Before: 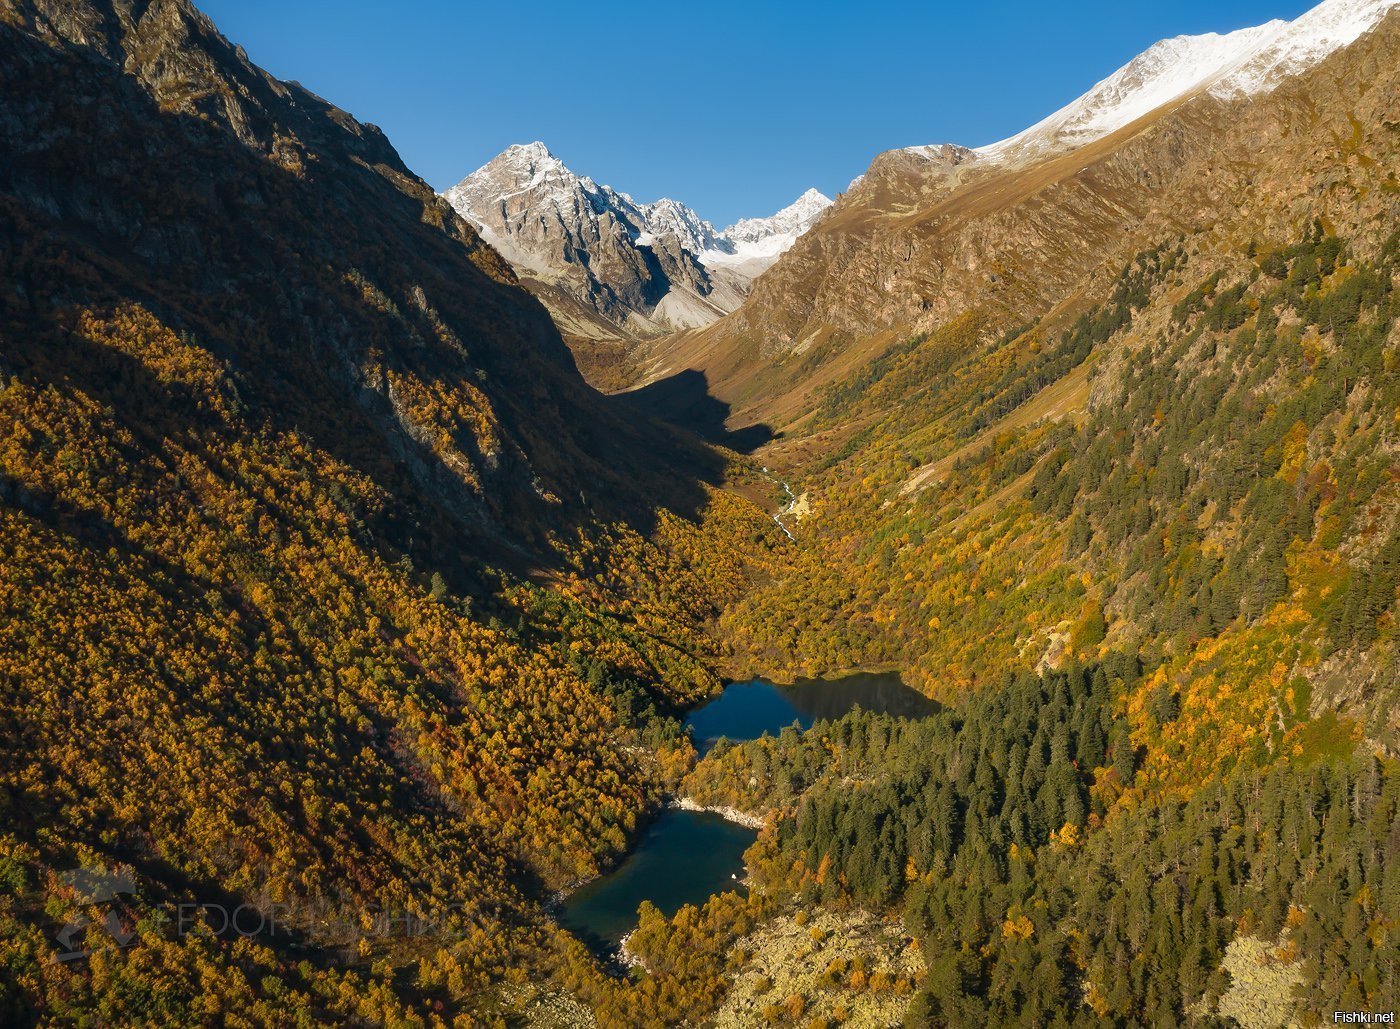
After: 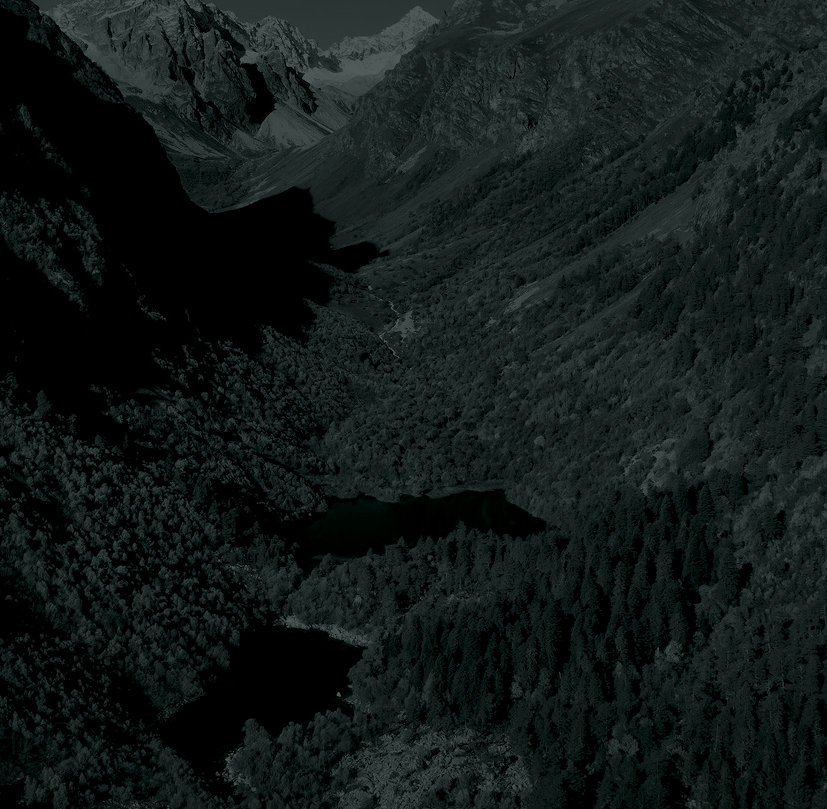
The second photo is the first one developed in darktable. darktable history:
colorize: hue 90°, saturation 19%, lightness 1.59%, version 1
crop and rotate: left 28.256%, top 17.734%, right 12.656%, bottom 3.573%
